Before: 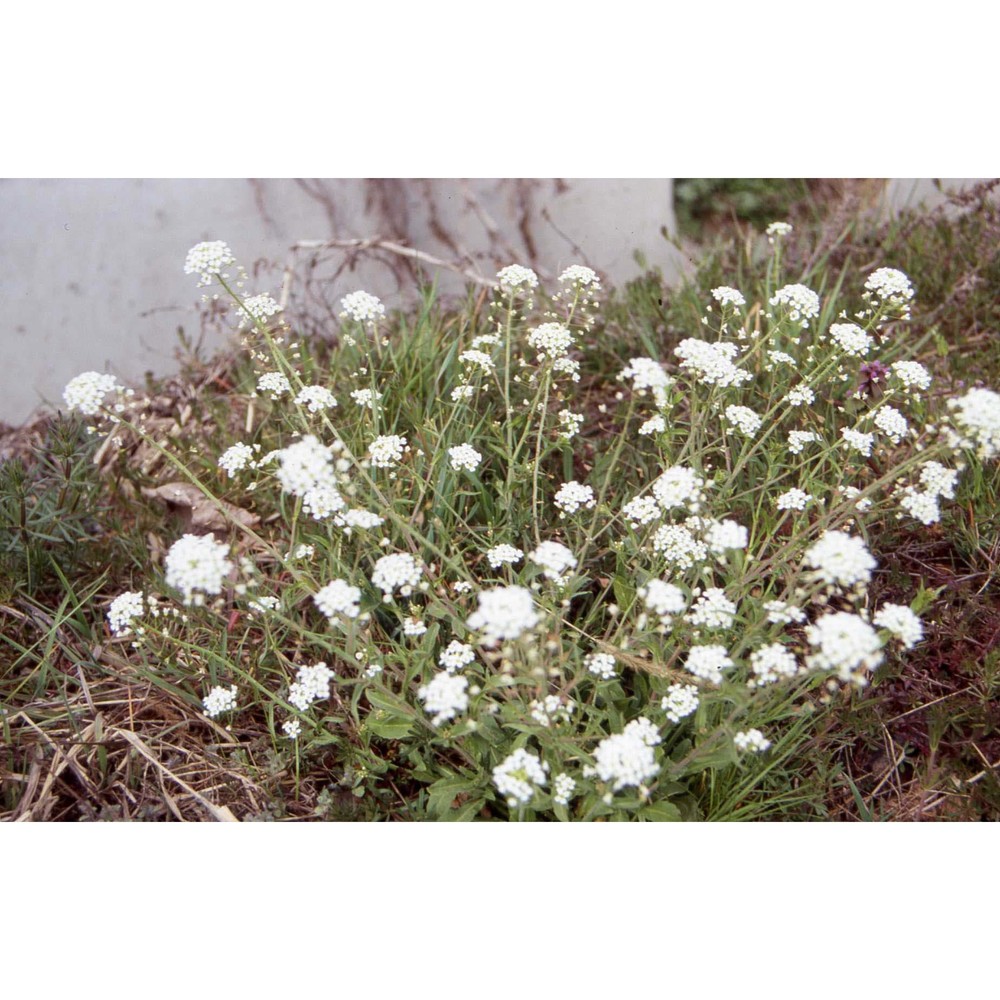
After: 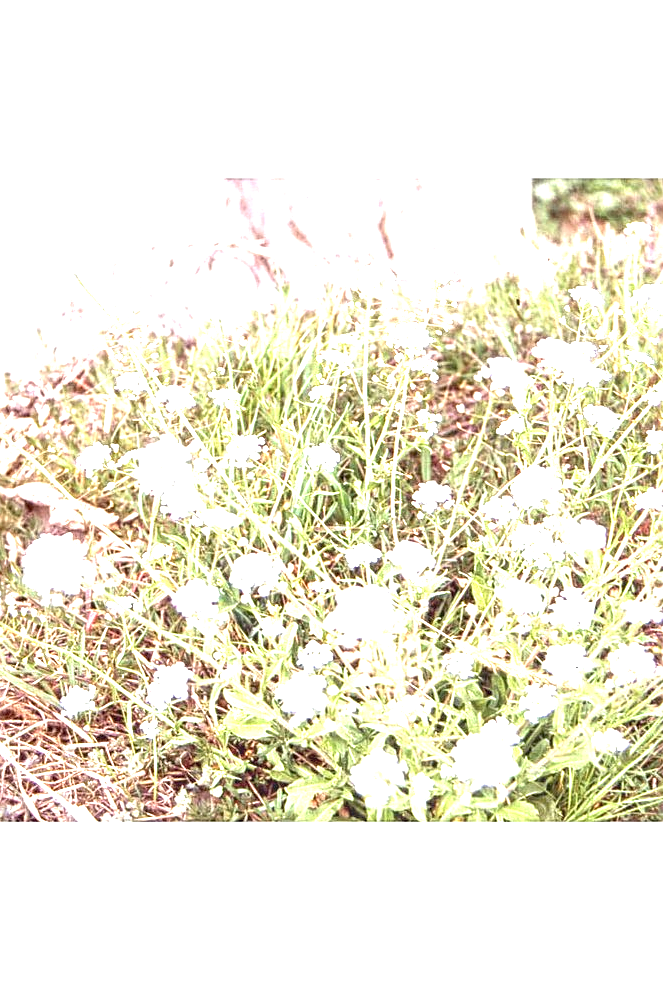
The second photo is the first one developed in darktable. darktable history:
crop and rotate: left 14.287%, right 19.381%
sharpen: on, module defaults
local contrast: detail 130%
exposure: exposure 2.254 EV, compensate highlight preservation false
